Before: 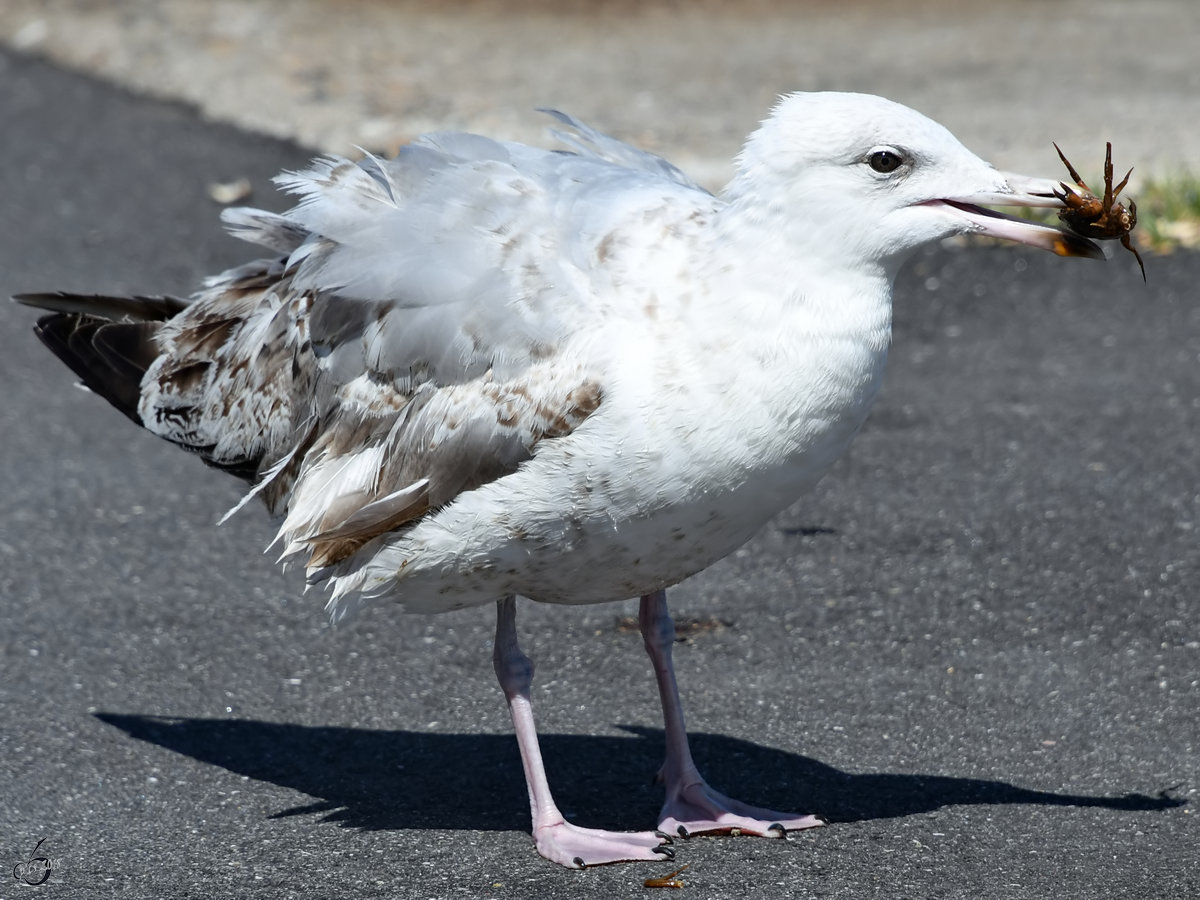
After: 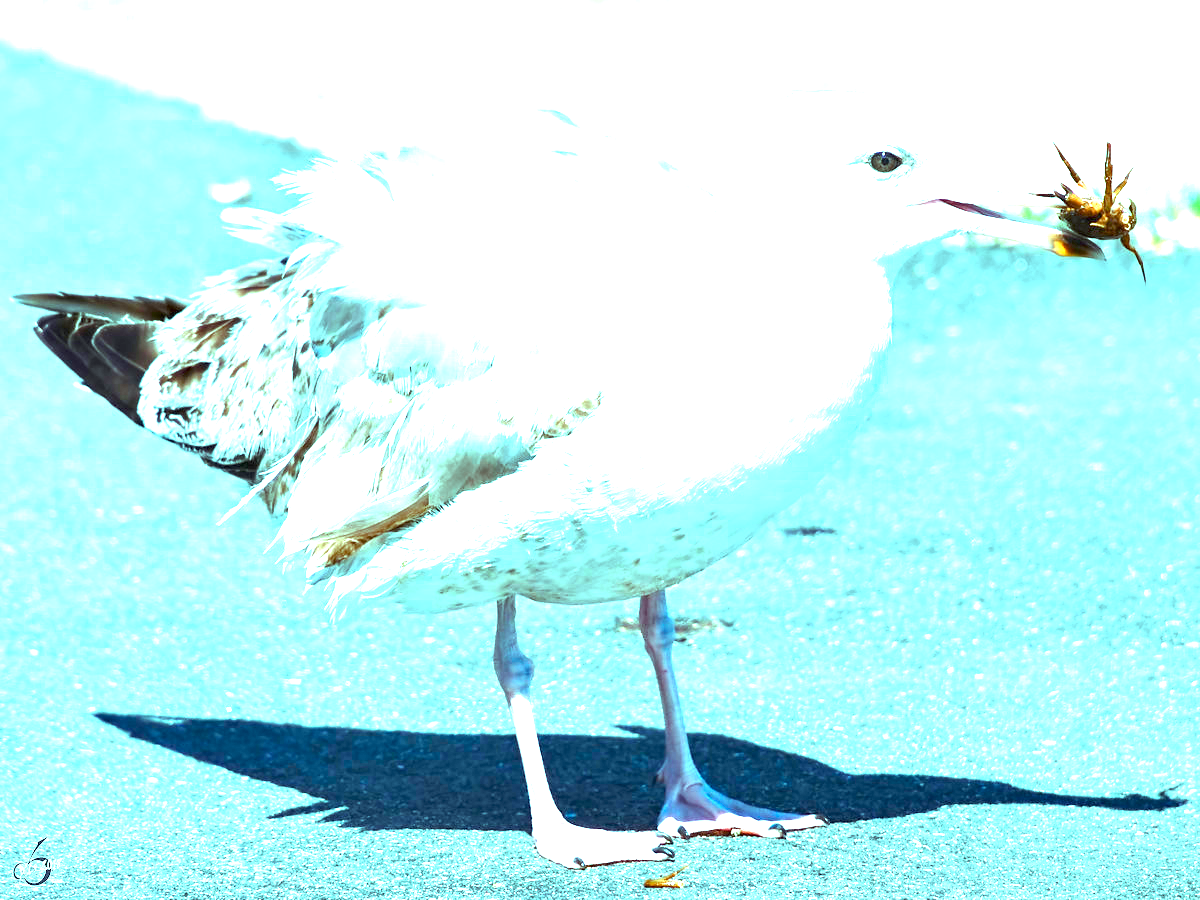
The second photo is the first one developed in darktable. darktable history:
exposure: black level correction 0, exposure 3.973 EV, compensate exposure bias true, compensate highlight preservation false
color balance rgb: highlights gain › chroma 7.604%, highlights gain › hue 183.76°, perceptual saturation grading › global saturation 20%, perceptual saturation grading › highlights -25.205%, perceptual saturation grading › shadows 24.684%, perceptual brilliance grading › highlights 9.73%, perceptual brilliance grading › mid-tones 5.398%, global vibrance 20%
